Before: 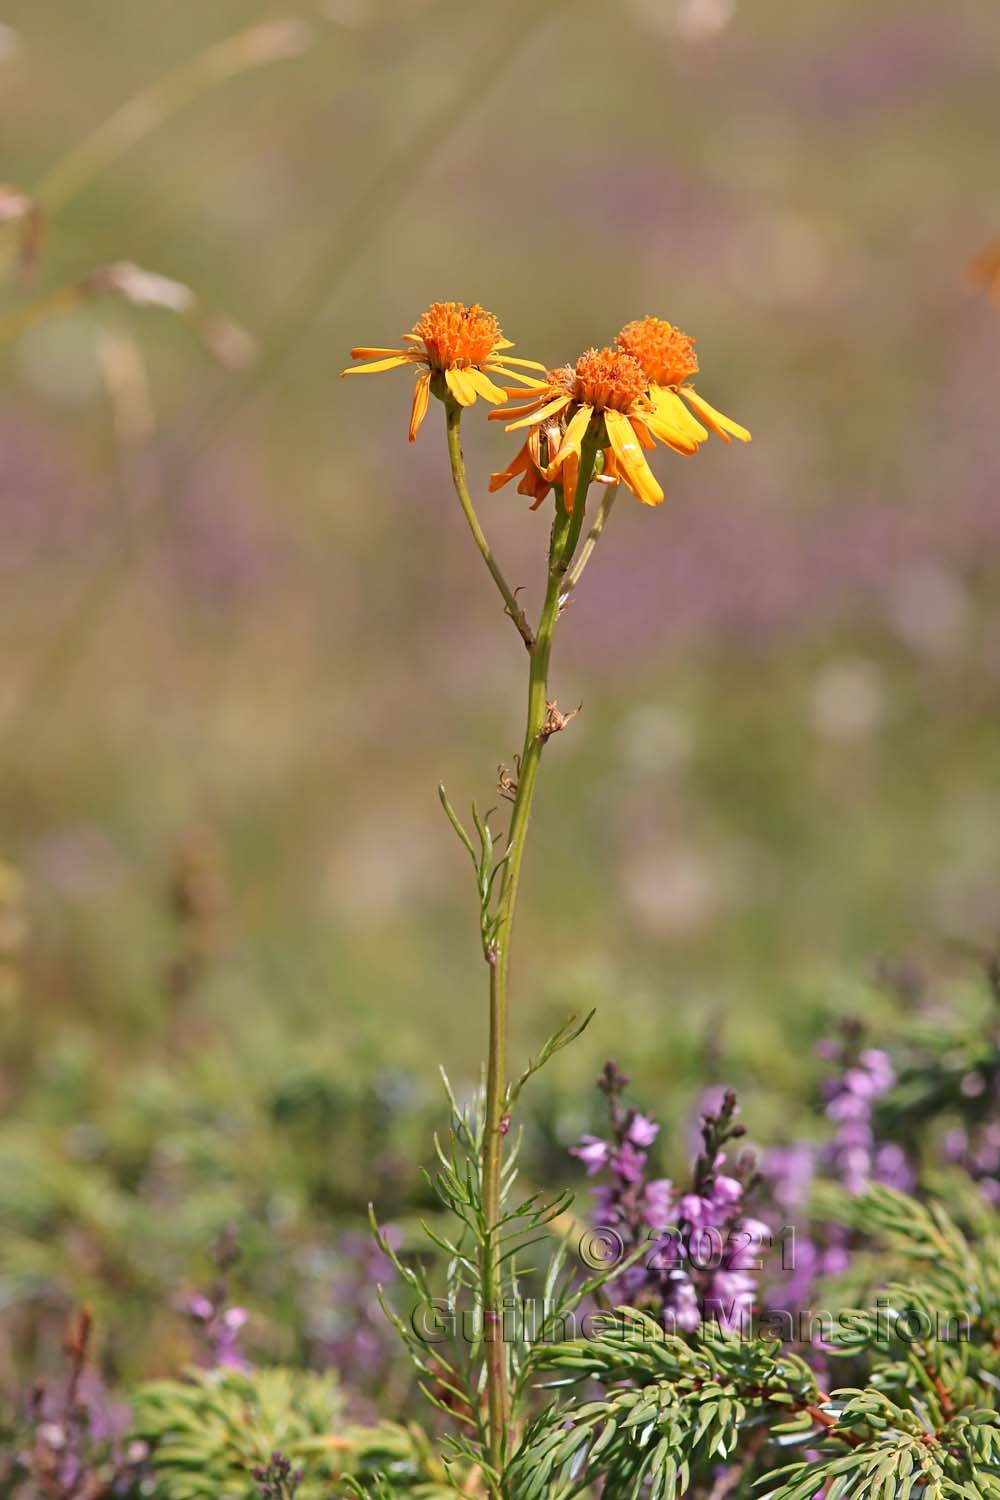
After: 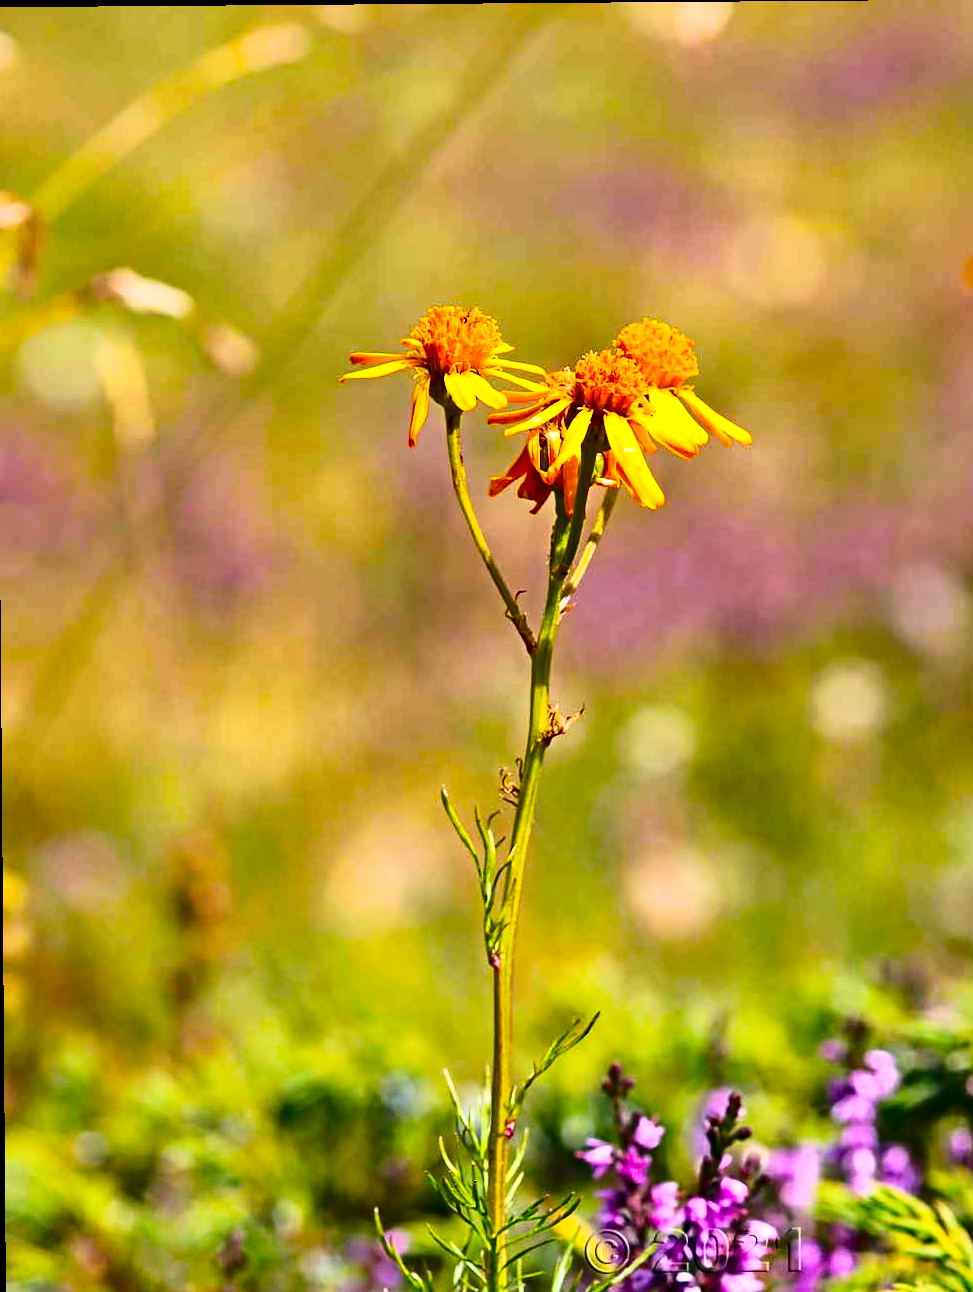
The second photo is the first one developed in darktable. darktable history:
color balance rgb: highlights gain › luminance 14.956%, global offset › chroma 0.056%, global offset › hue 254.02°, linear chroma grading › global chroma 8.776%, perceptual saturation grading › global saturation 29.943%, global vibrance 25.041%, contrast 10.313%
contrast brightness saturation: contrast 0.229, brightness 0.11, saturation 0.289
crop and rotate: angle 0.446°, left 0.357%, right 3.417%, bottom 14.285%
haze removal: compatibility mode true, adaptive false
tone curve: curves: ch0 [(0, 0) (0.042, 0.01) (0.223, 0.123) (0.59, 0.574) (0.802, 0.868) (1, 1)], color space Lab, independent channels, preserve colors none
